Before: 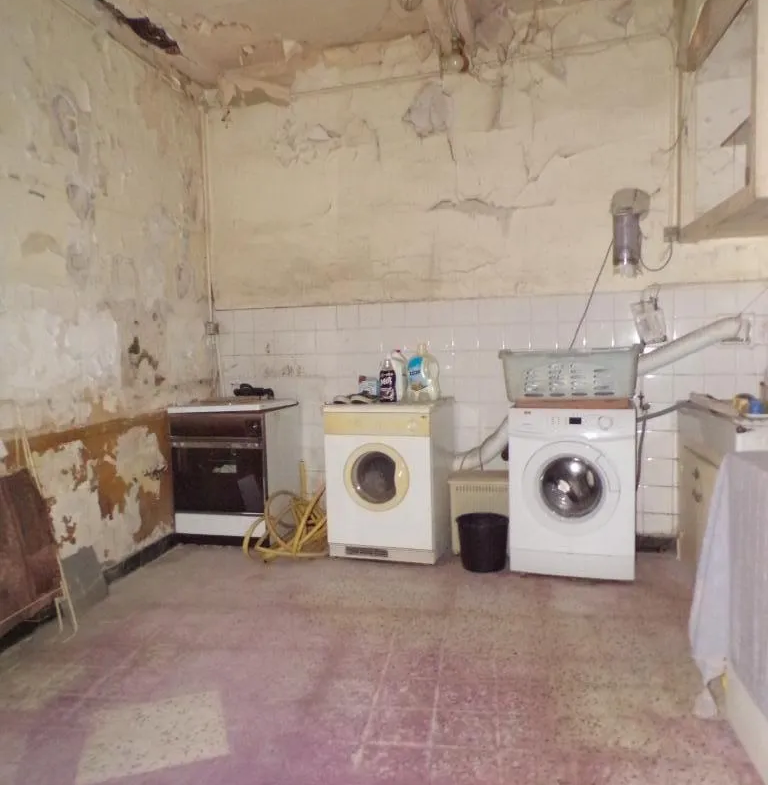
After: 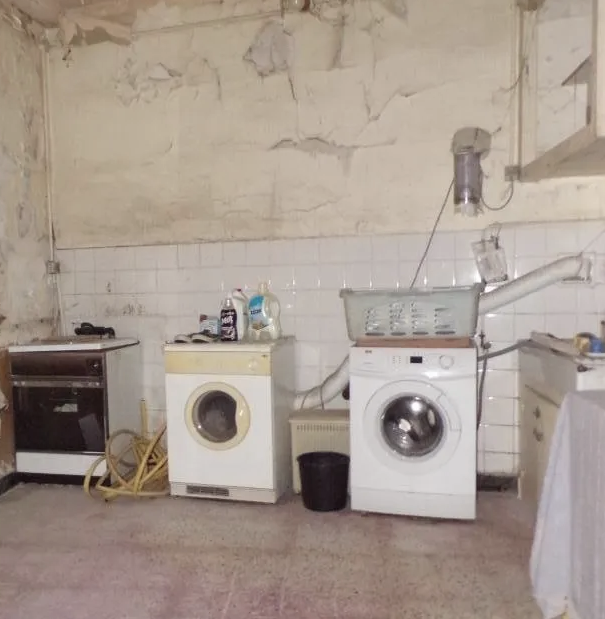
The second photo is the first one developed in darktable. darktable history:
crop and rotate: left 20.75%, top 7.811%, right 0.468%, bottom 13.3%
contrast brightness saturation: contrast 0.059, brightness -0.005, saturation -0.214
